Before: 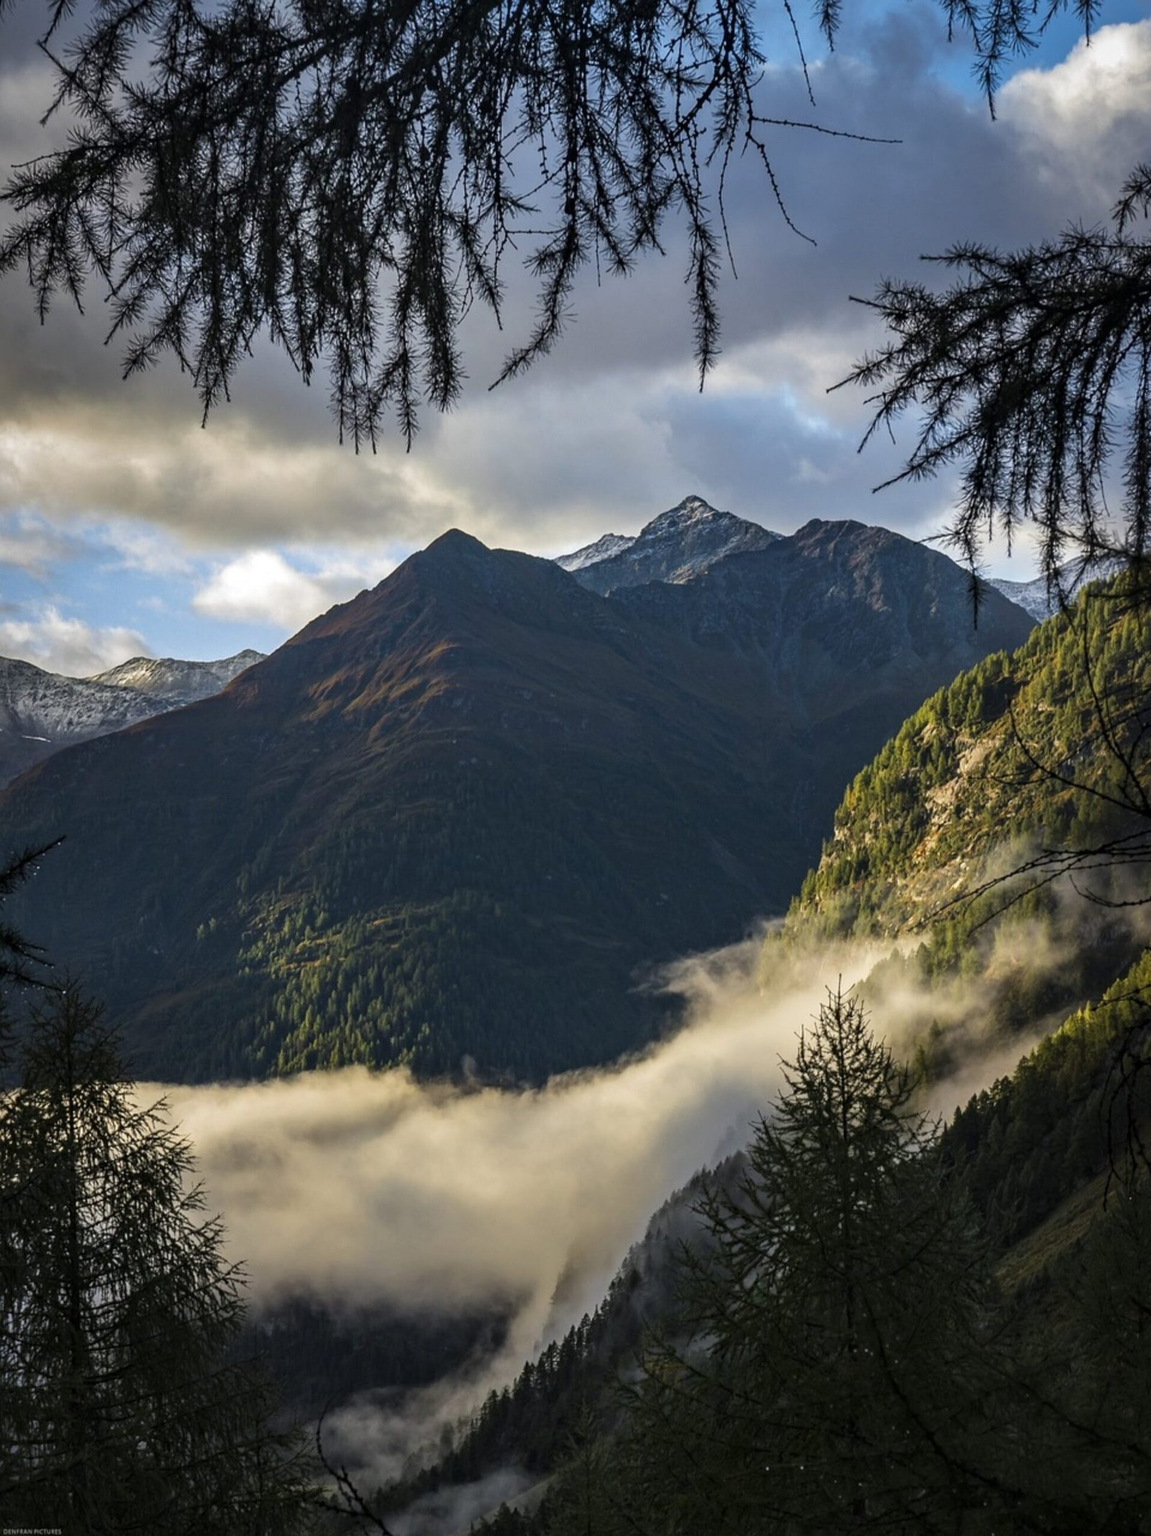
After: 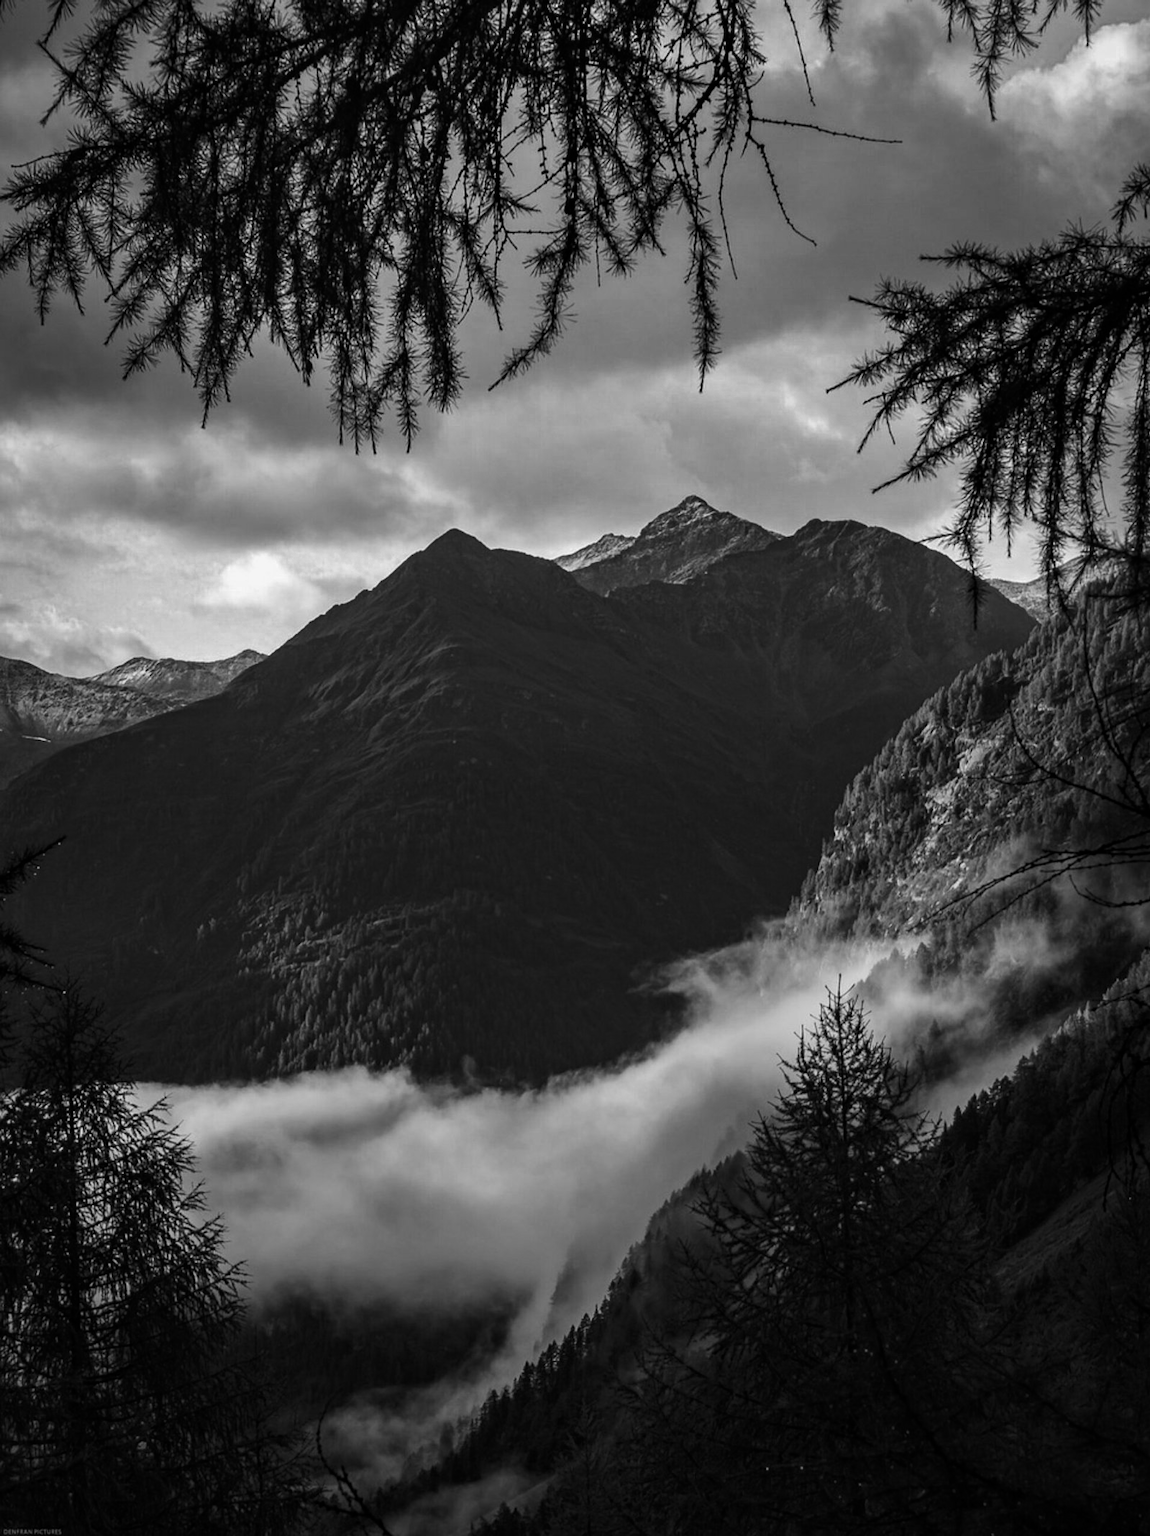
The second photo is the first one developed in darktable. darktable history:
color zones: curves: ch0 [(0, 0.613) (0.01, 0.613) (0.245, 0.448) (0.498, 0.529) (0.642, 0.665) (0.879, 0.777) (0.99, 0.613)]; ch1 [(0, 0) (0.143, 0) (0.286, 0) (0.429, 0) (0.571, 0) (0.714, 0) (0.857, 0)]
contrast brightness saturation: contrast 0.068, brightness -0.145, saturation 0.107
exposure: exposure -0.109 EV, compensate exposure bias true, compensate highlight preservation false
